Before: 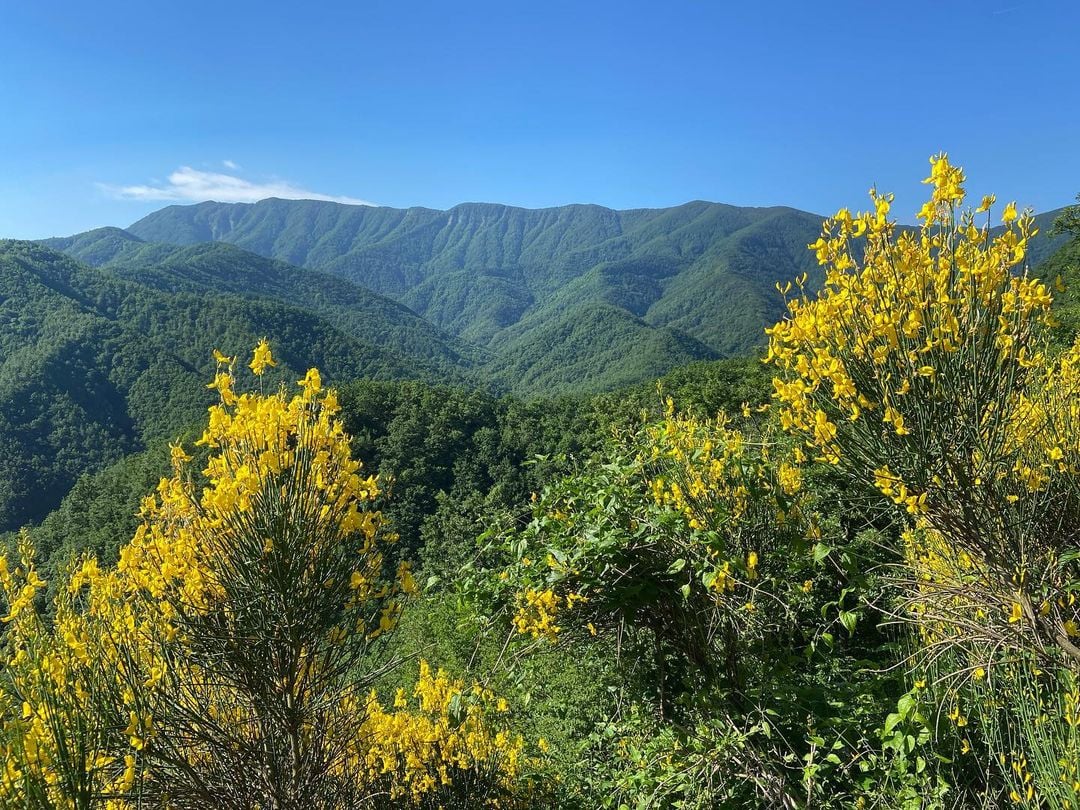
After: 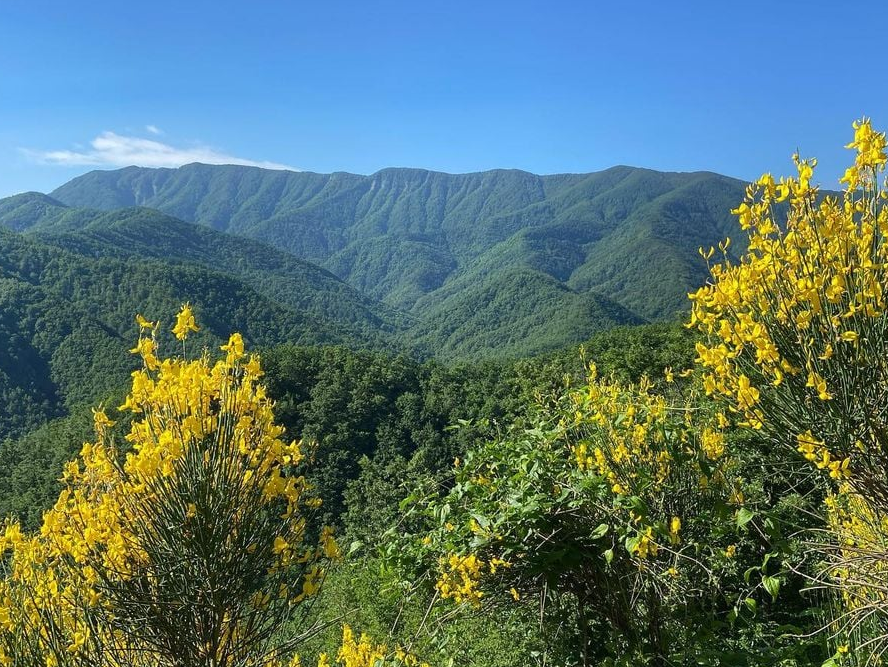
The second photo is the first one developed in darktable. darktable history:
crop and rotate: left 7.159%, top 4.37%, right 10.579%, bottom 13.261%
